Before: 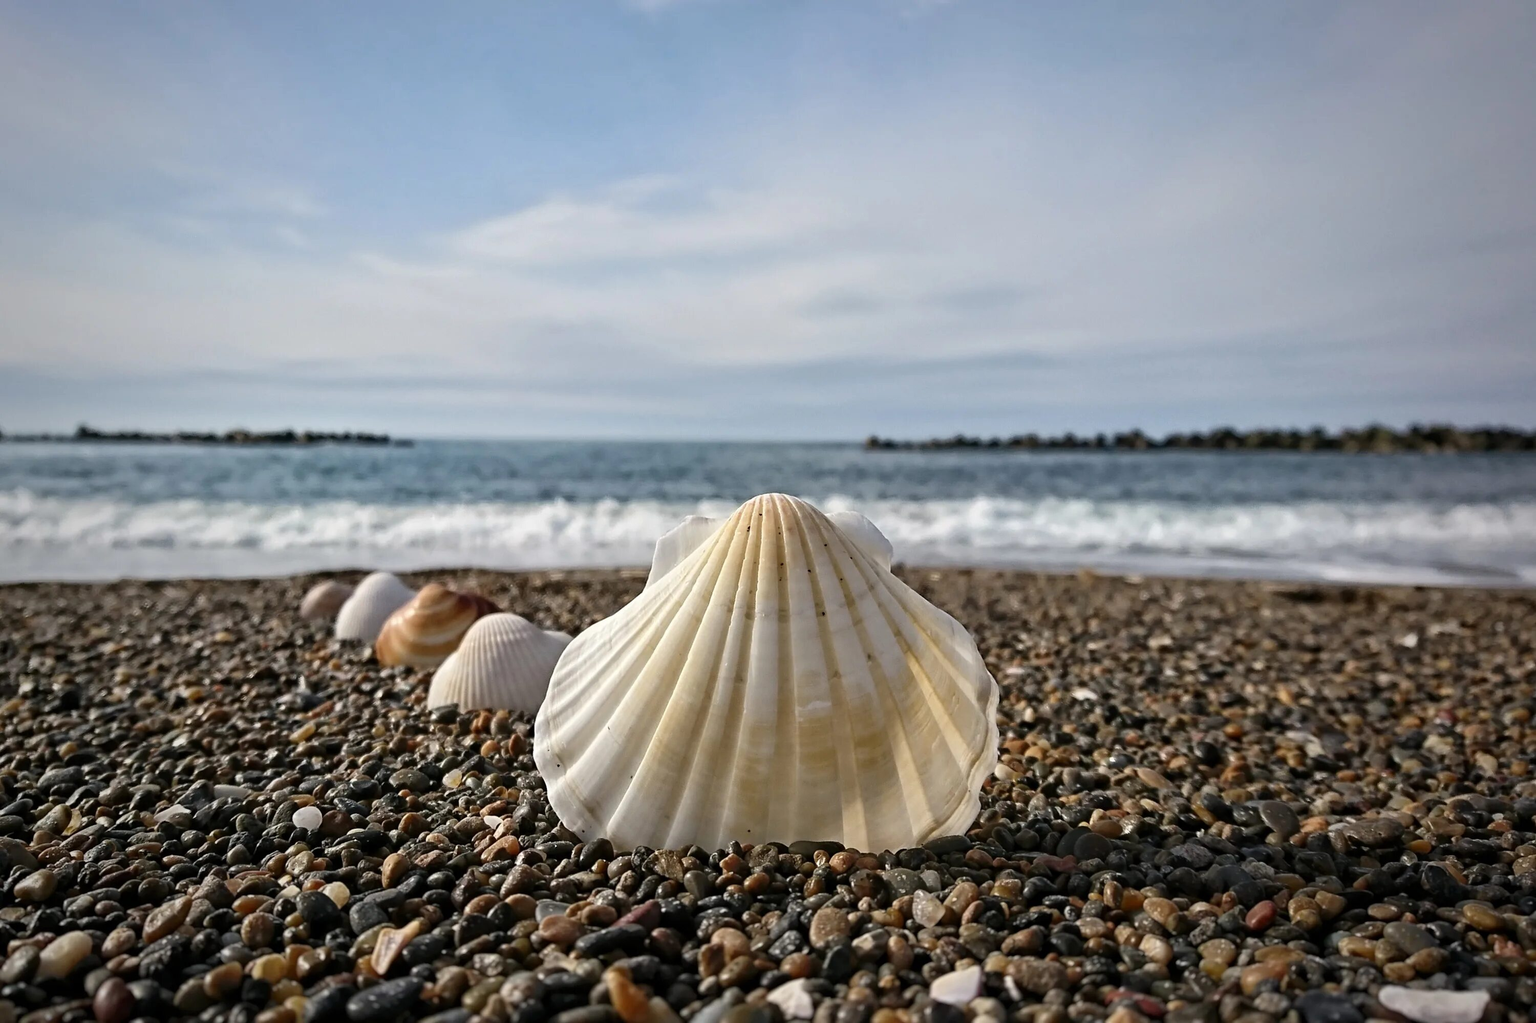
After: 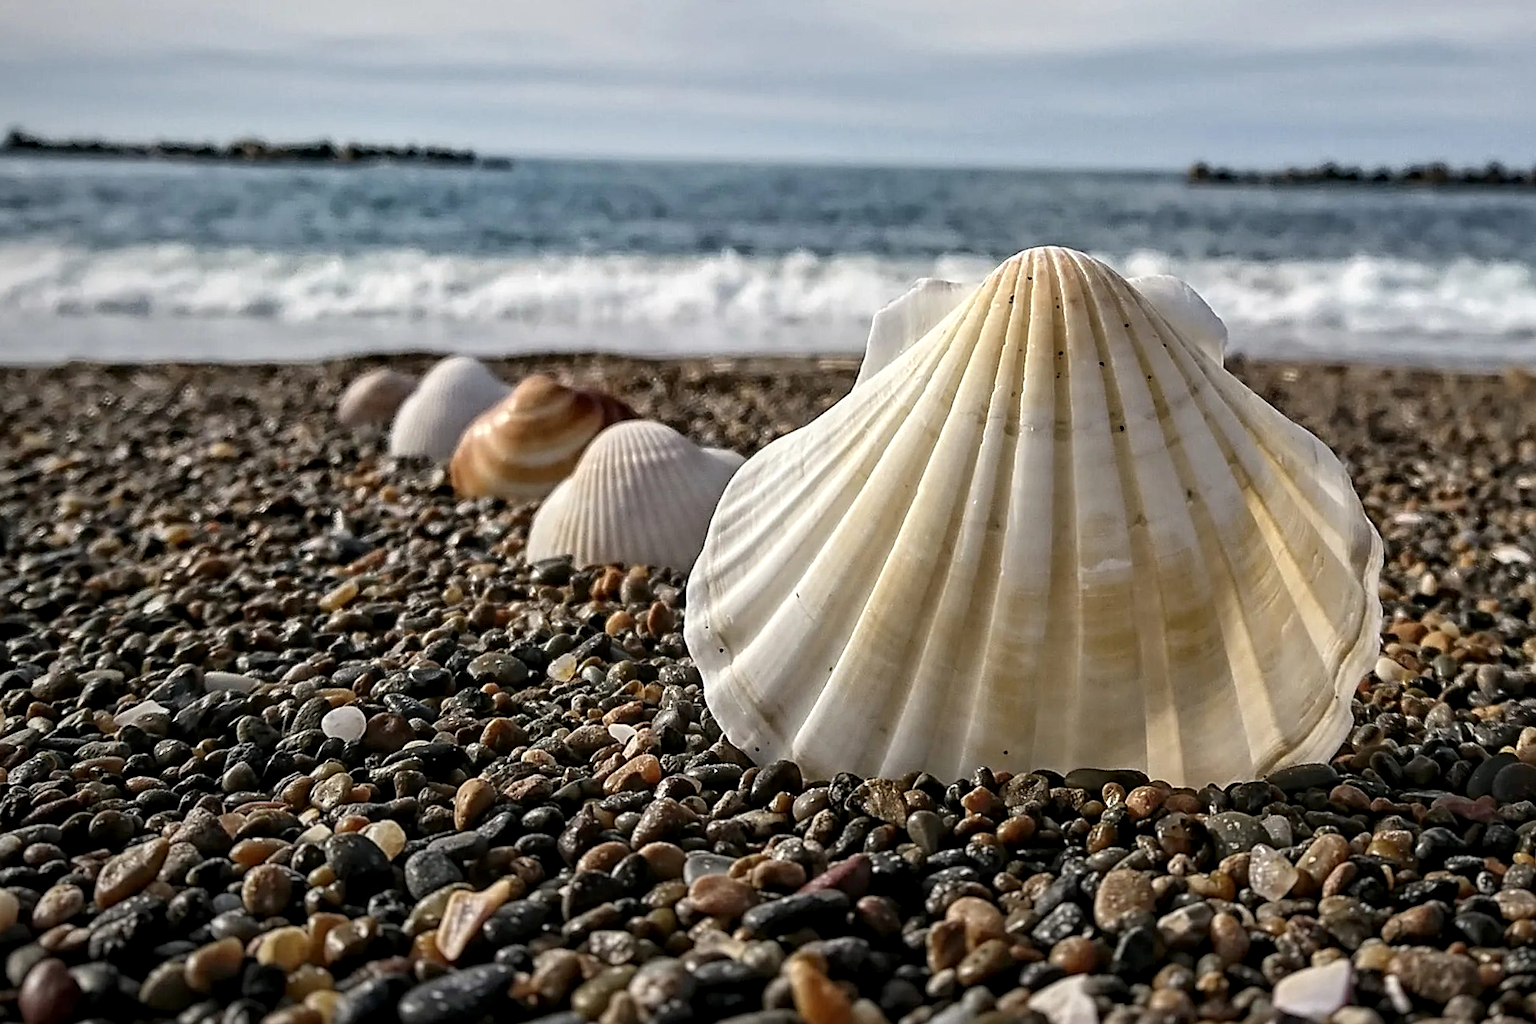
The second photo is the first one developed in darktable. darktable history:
local contrast: detail 130%
sharpen: on, module defaults
tone equalizer: -7 EV 0.13 EV, smoothing diameter 25%, edges refinement/feathering 10, preserve details guided filter
crop and rotate: angle -0.82°, left 3.85%, top 31.828%, right 27.992%
